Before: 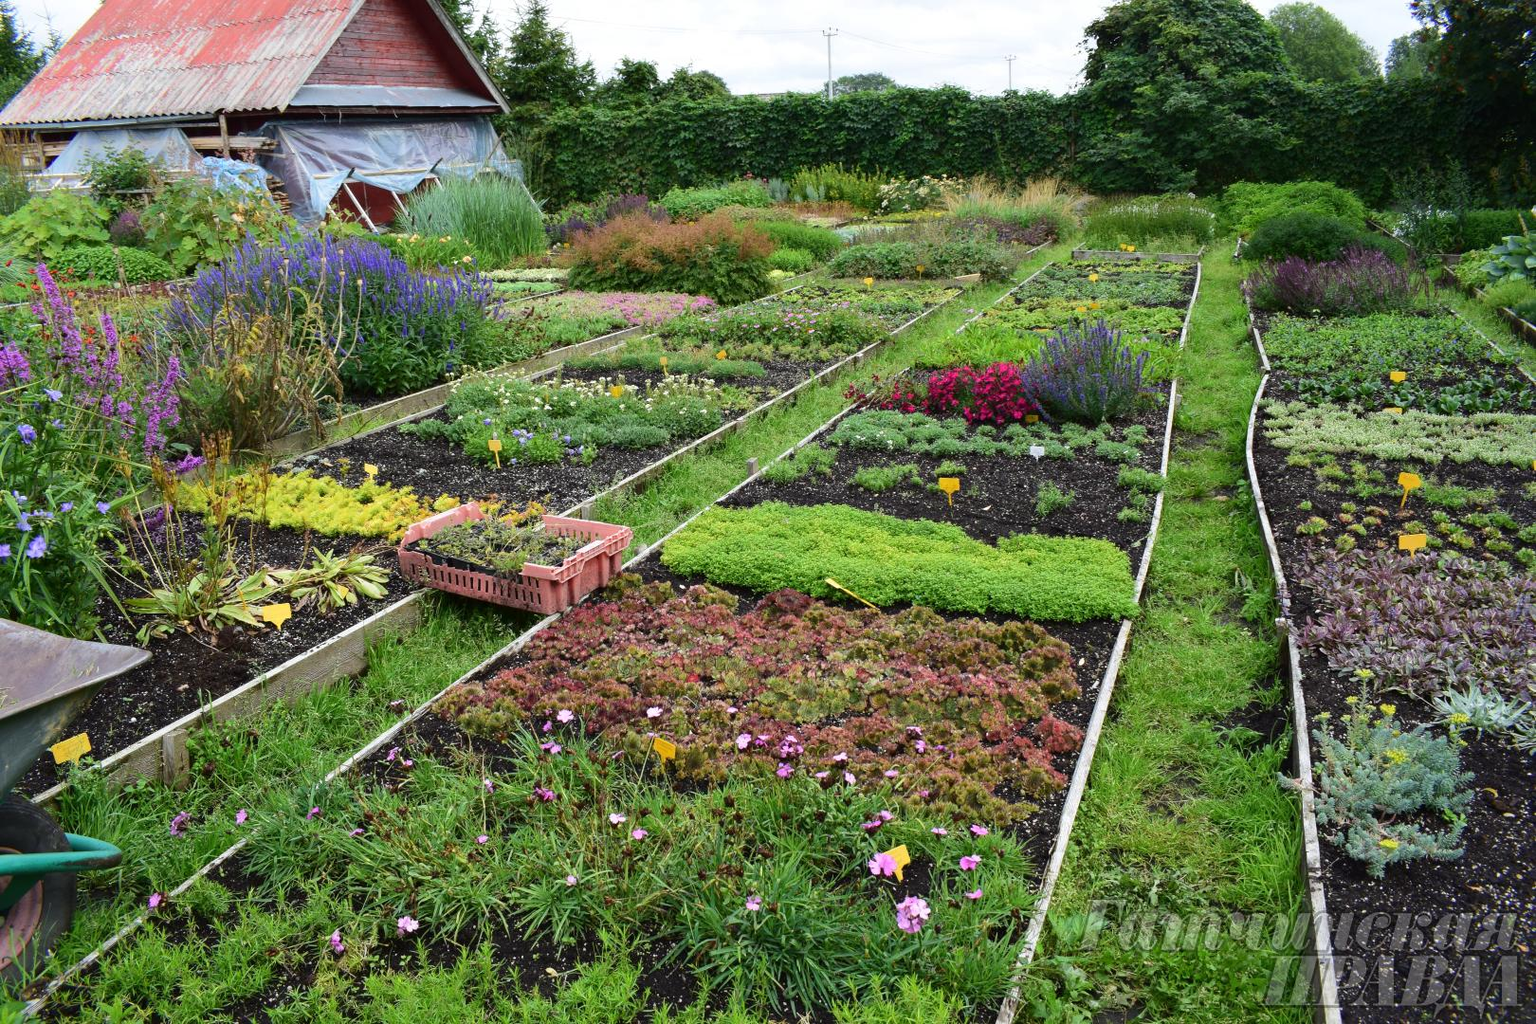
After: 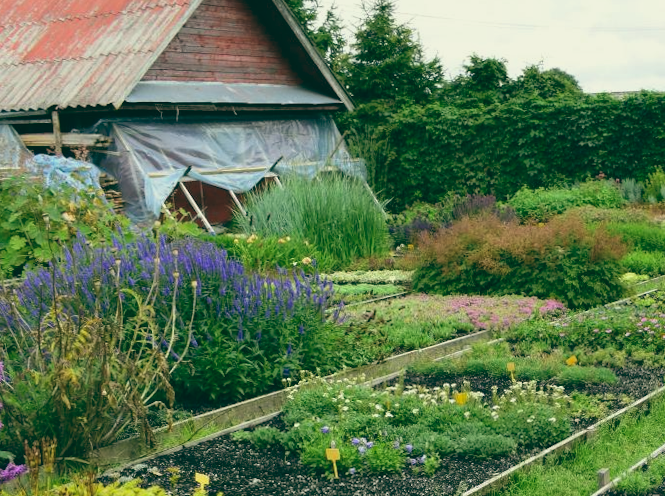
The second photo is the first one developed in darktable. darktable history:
crop and rotate: left 10.817%, top 0.062%, right 47.194%, bottom 53.626%
color balance: lift [1.005, 0.99, 1.007, 1.01], gamma [1, 1.034, 1.032, 0.966], gain [0.873, 1.055, 1.067, 0.933]
rotate and perspective: rotation 0.226°, lens shift (vertical) -0.042, crop left 0.023, crop right 0.982, crop top 0.006, crop bottom 0.994
